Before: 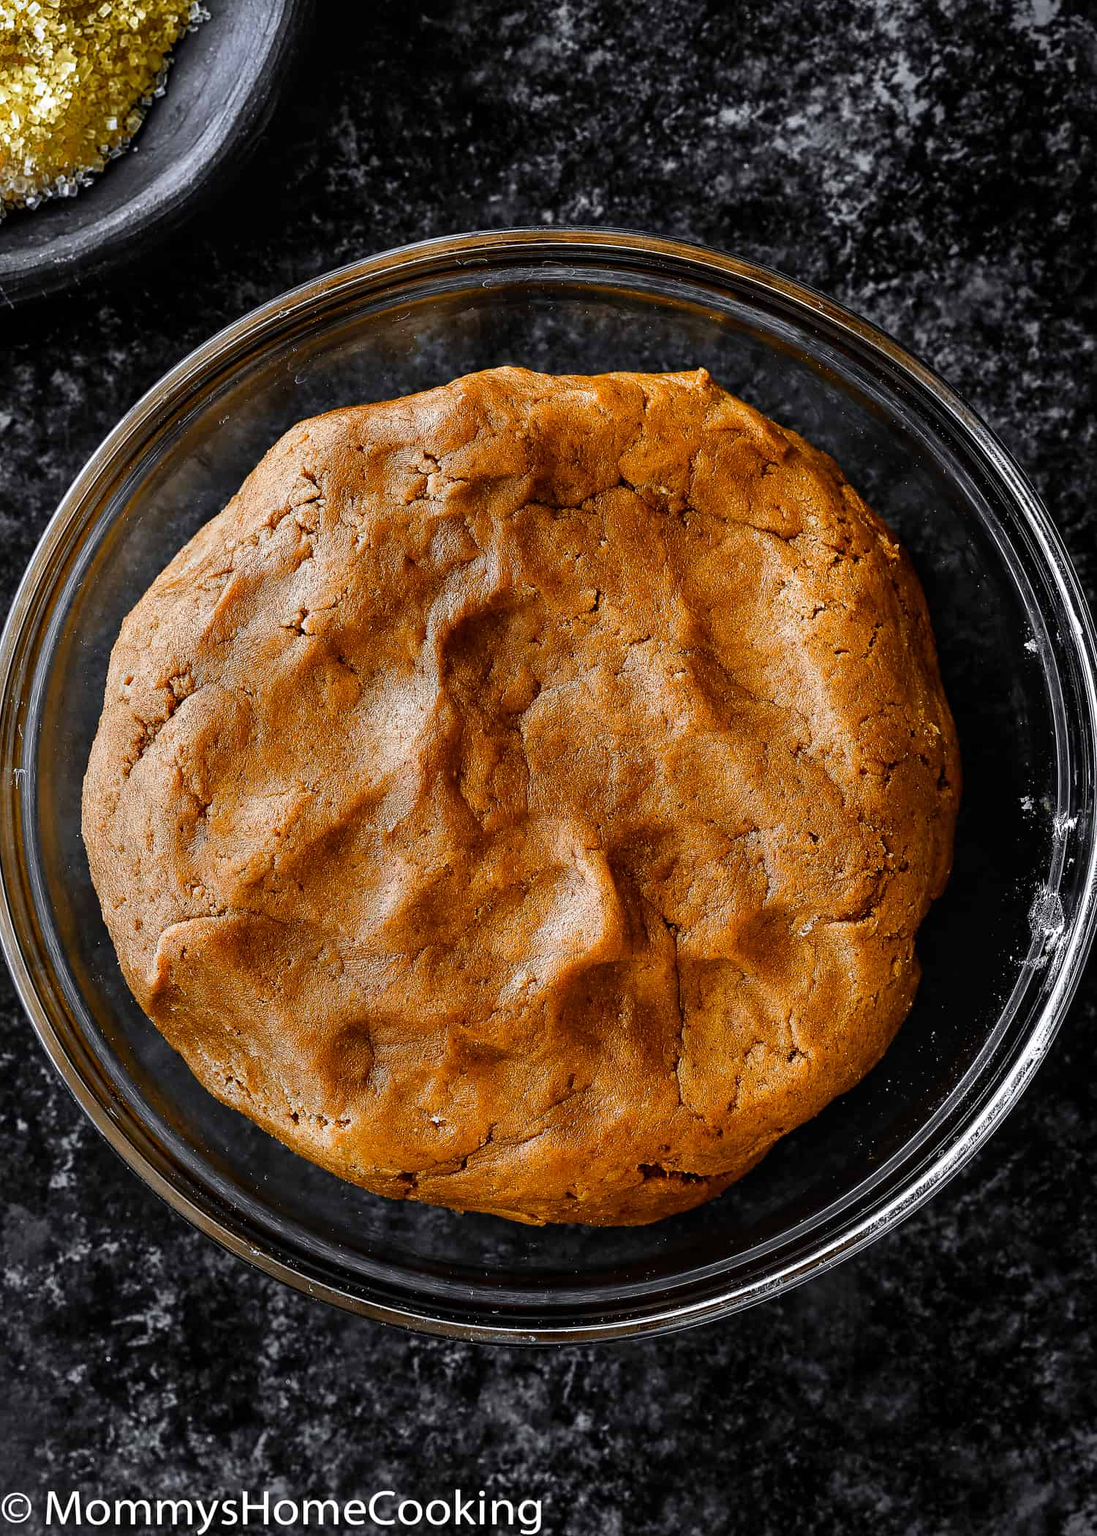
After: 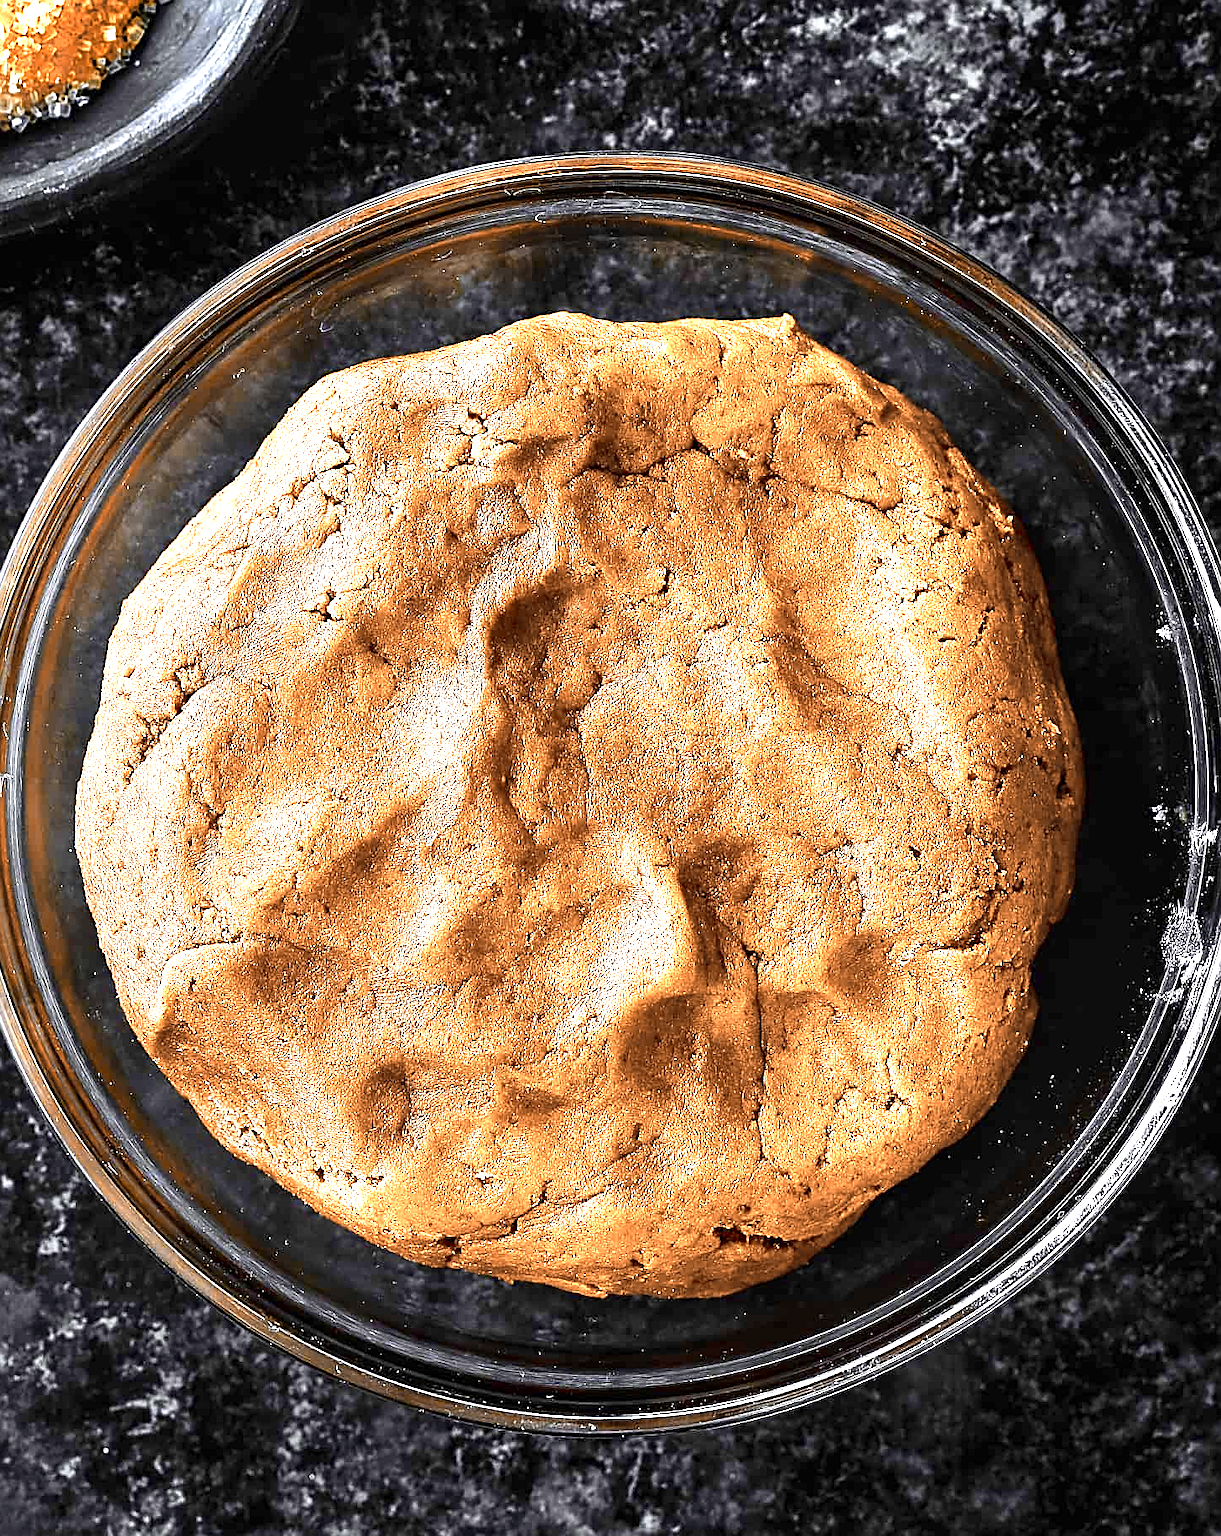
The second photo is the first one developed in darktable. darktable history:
exposure: black level correction 0, exposure 1.015 EV, compensate exposure bias true, compensate highlight preservation false
crop: left 1.507%, top 6.147%, right 1.379%, bottom 6.637%
sharpen: amount 0.575
color zones: curves: ch0 [(0.009, 0.528) (0.136, 0.6) (0.255, 0.586) (0.39, 0.528) (0.522, 0.584) (0.686, 0.736) (0.849, 0.561)]; ch1 [(0.045, 0.781) (0.14, 0.416) (0.257, 0.695) (0.442, 0.032) (0.738, 0.338) (0.818, 0.632) (0.891, 0.741) (1, 0.704)]; ch2 [(0, 0.667) (0.141, 0.52) (0.26, 0.37) (0.474, 0.432) (0.743, 0.286)]
